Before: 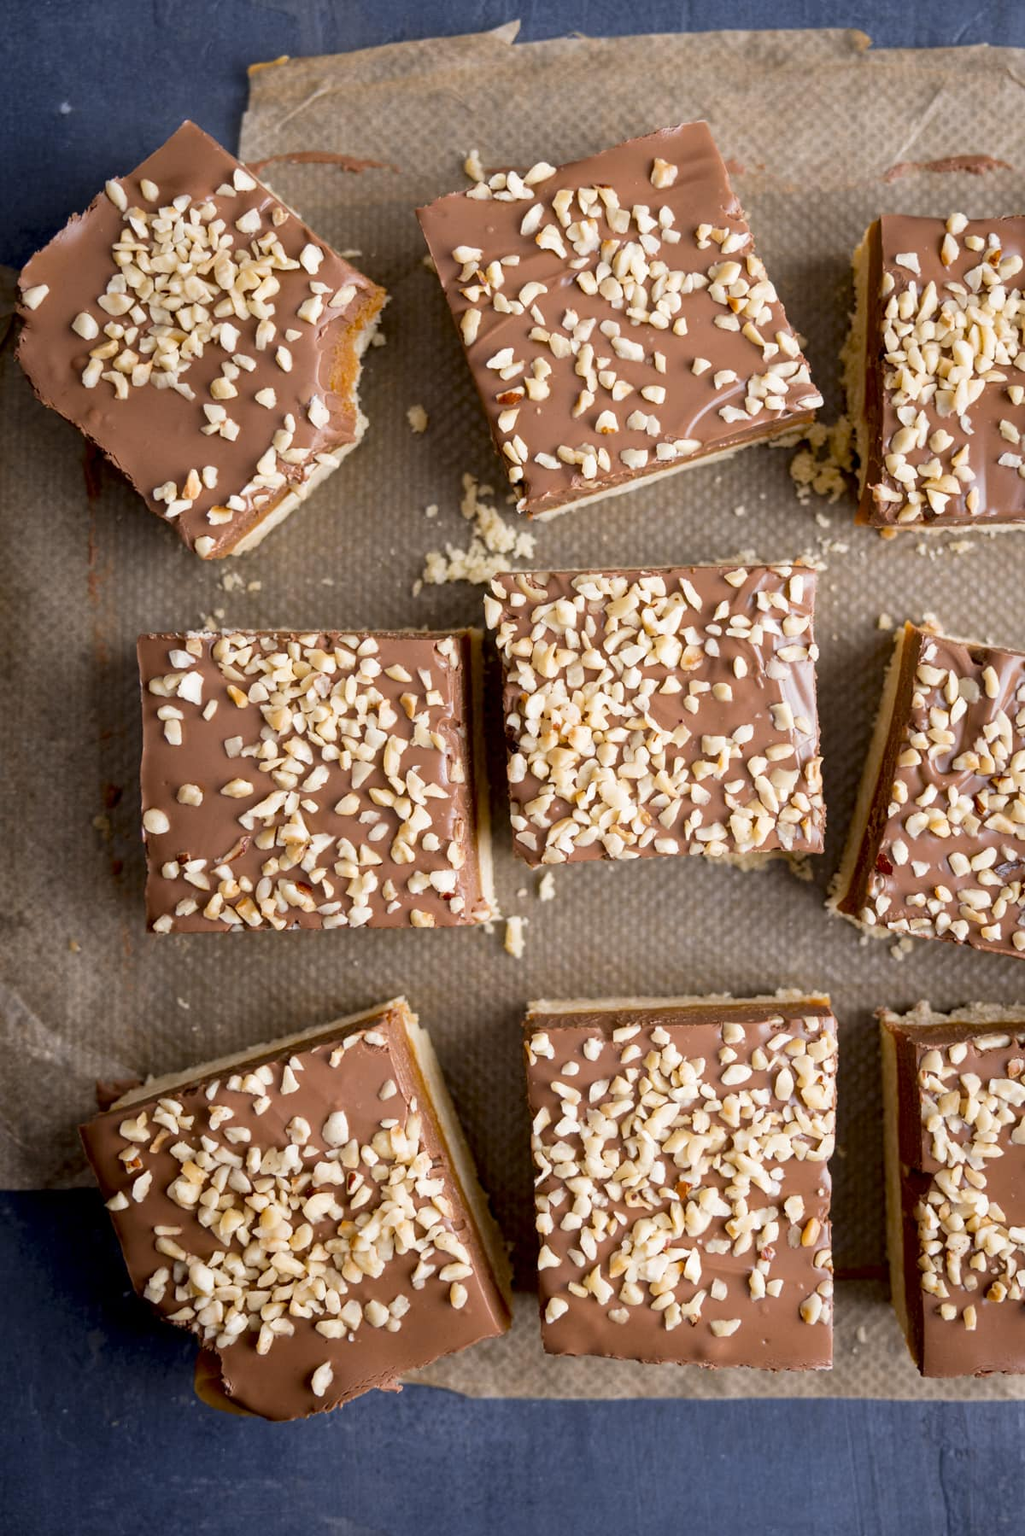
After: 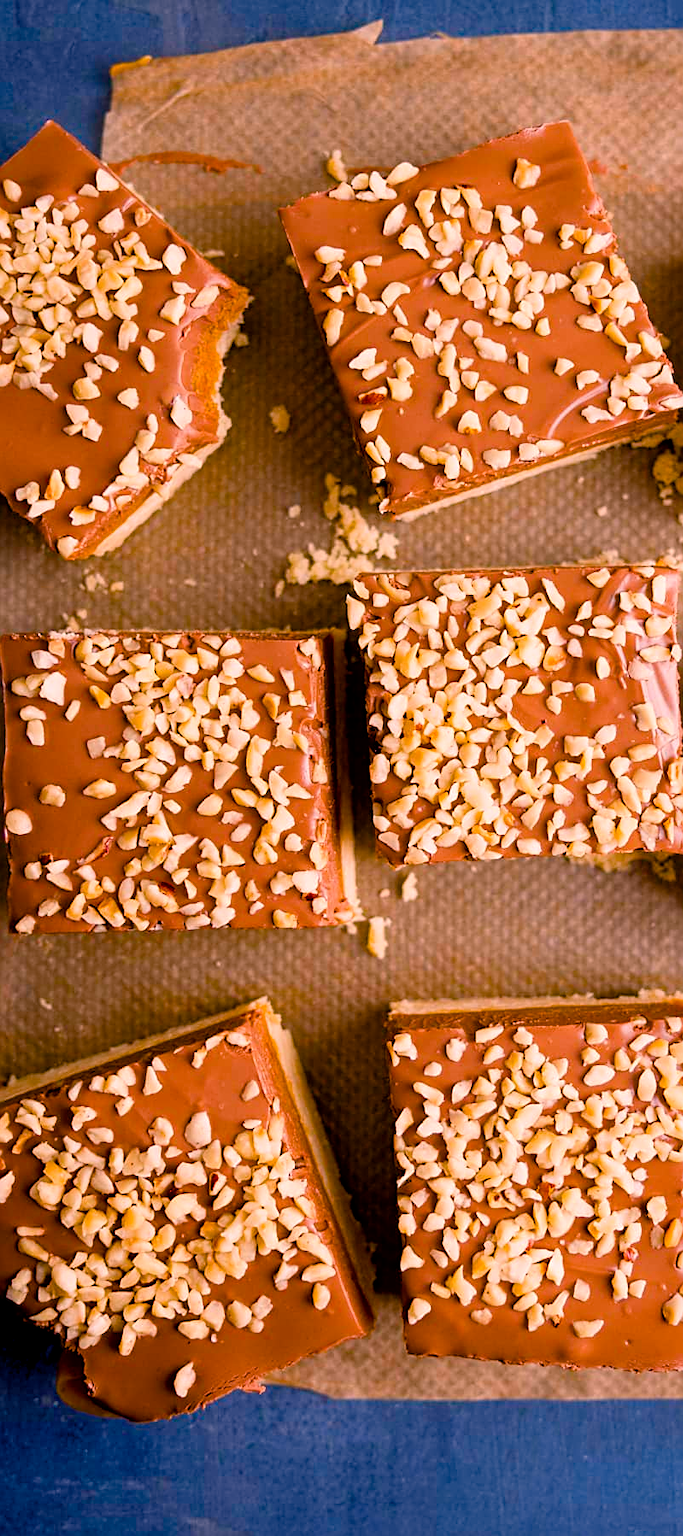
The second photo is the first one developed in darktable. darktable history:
crop and rotate: left 13.421%, right 19.868%
sharpen: on, module defaults
color balance rgb: highlights gain › chroma 4.623%, highlights gain › hue 32.89°, linear chroma grading › global chroma 25.243%, perceptual saturation grading › global saturation 20%, perceptual saturation grading › highlights -24.872%, perceptual saturation grading › shadows 49.685%, global vibrance 24.286%
